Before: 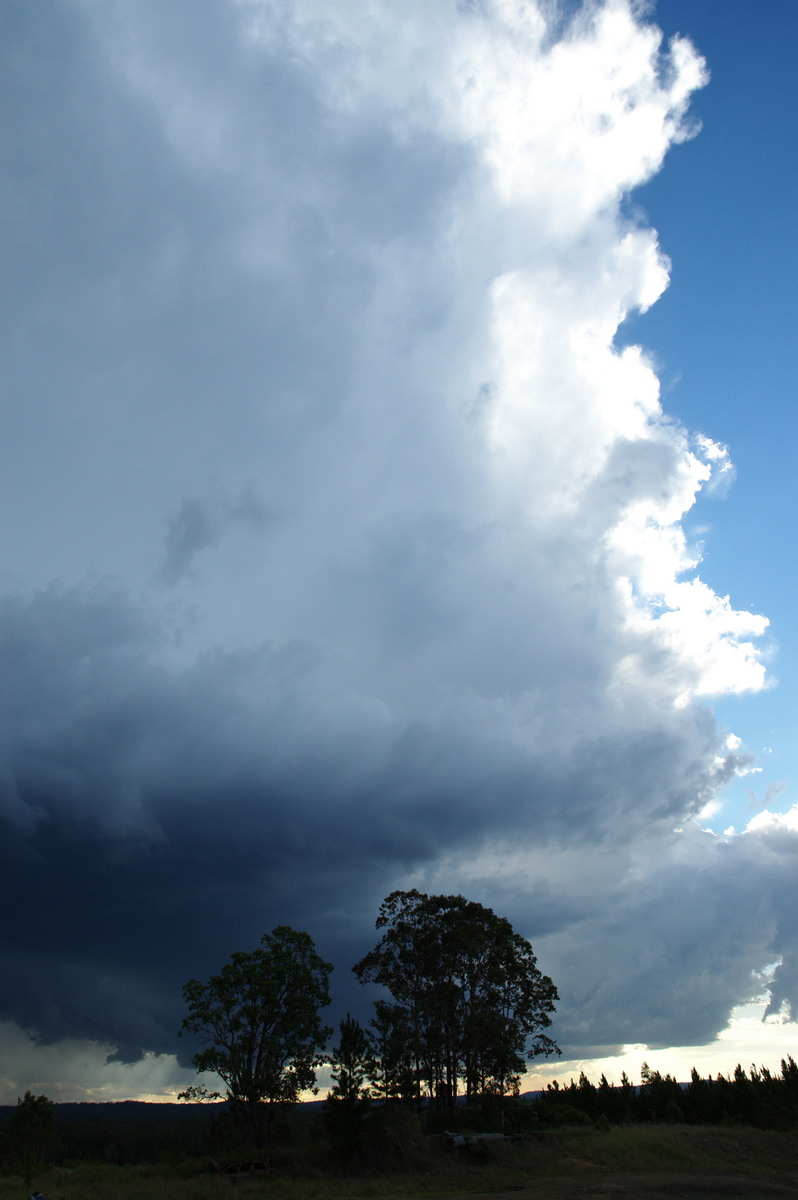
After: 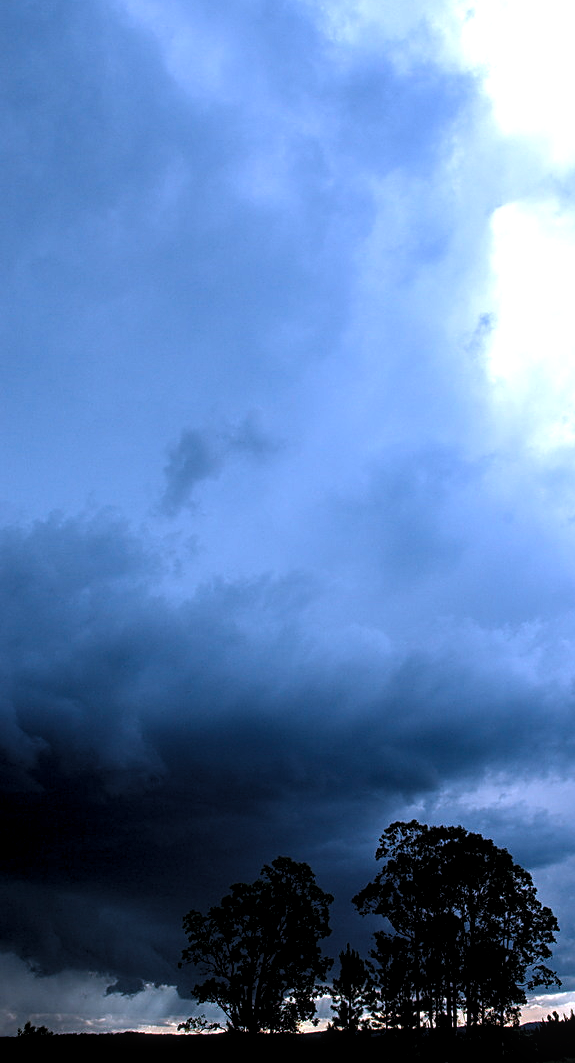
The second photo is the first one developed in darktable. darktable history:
color correction: highlights a* 15.26, highlights b* -20.35
crop: top 5.753%, right 27.892%, bottom 5.655%
sharpen: on, module defaults
levels: mode automatic, black 8.53%, levels [0, 0.435, 0.917]
local contrast: on, module defaults
color calibration: illuminant F (fluorescent), F source F9 (Cool White Deluxe 4150 K) – high CRI, x 0.374, y 0.373, temperature 4160.29 K
color balance rgb: highlights gain › chroma 0.175%, highlights gain › hue 331.68°, perceptual saturation grading › global saturation 25.407%, perceptual brilliance grading › highlights 10.948%, perceptual brilliance grading › shadows -10.627%
